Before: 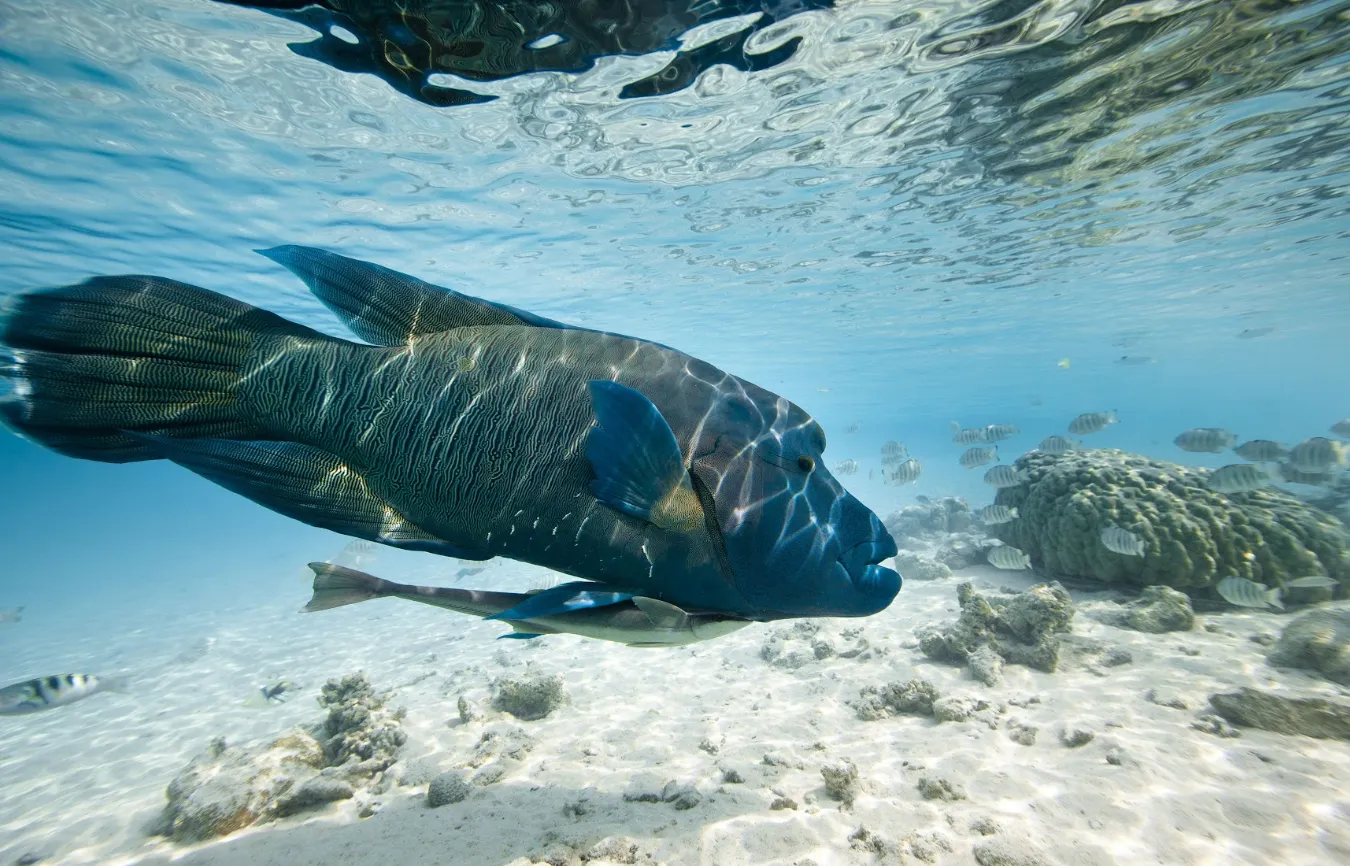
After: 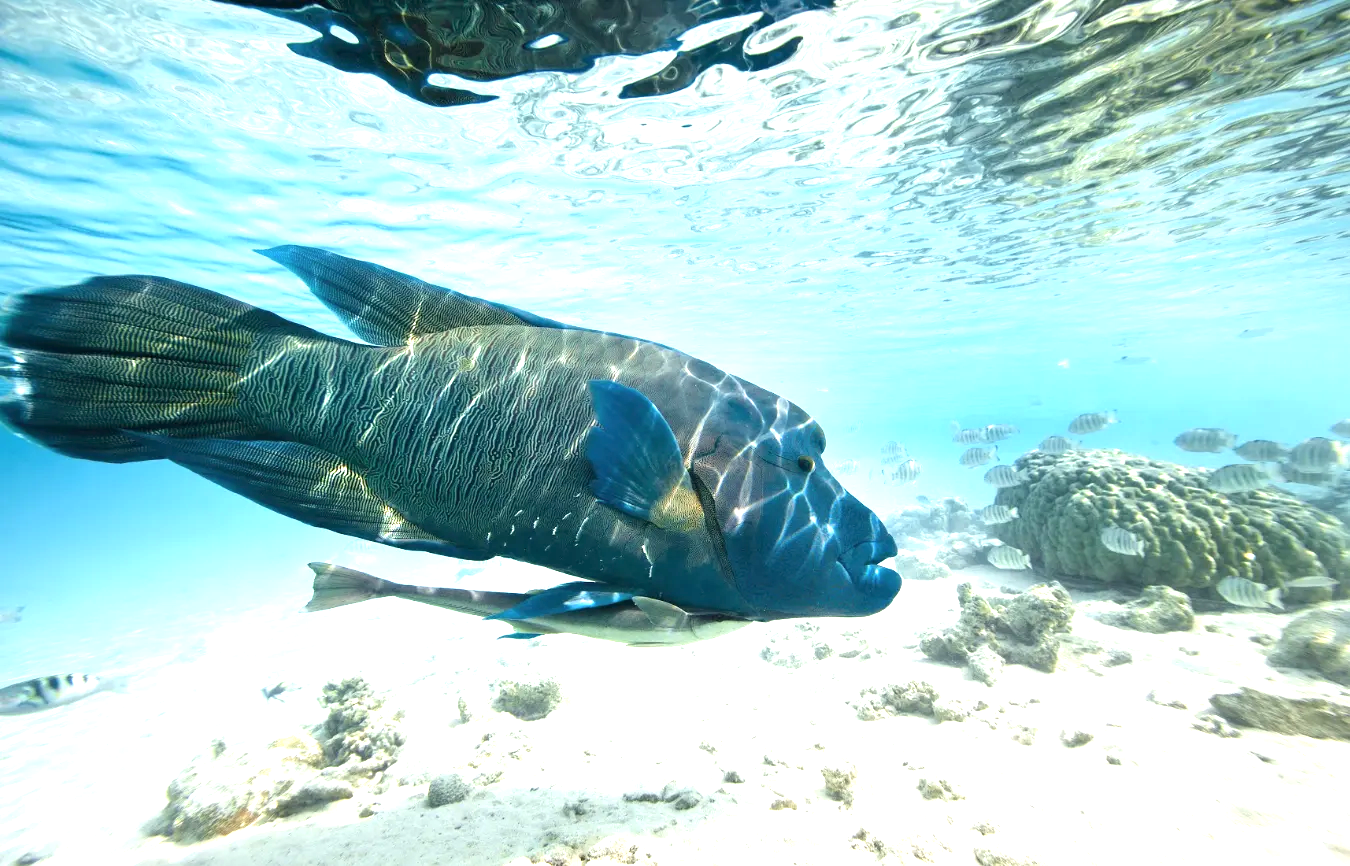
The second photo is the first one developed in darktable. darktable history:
exposure: exposure 1.206 EV, compensate highlight preservation false
color correction: highlights b* 2.93
